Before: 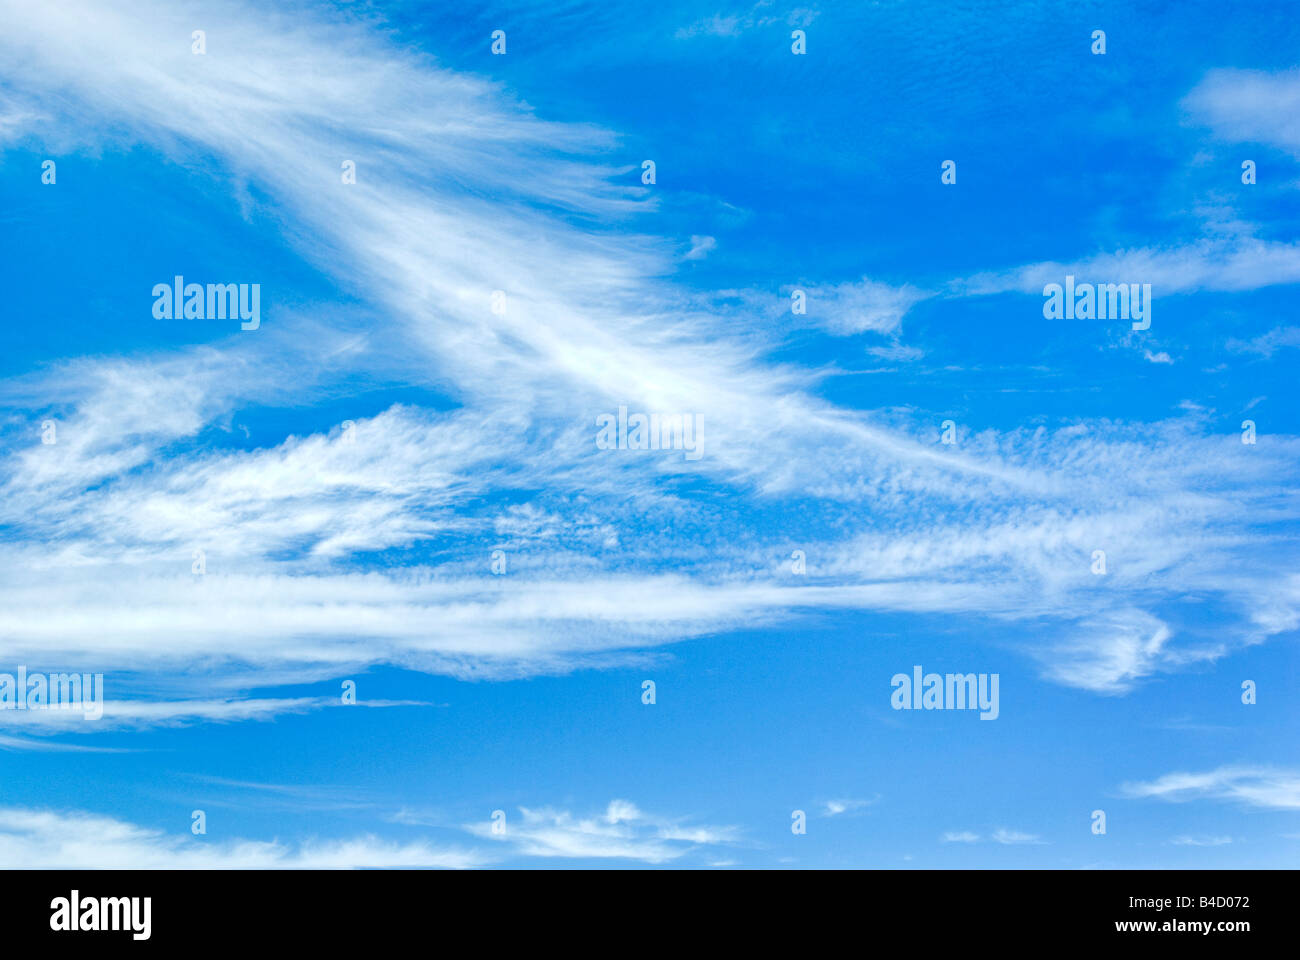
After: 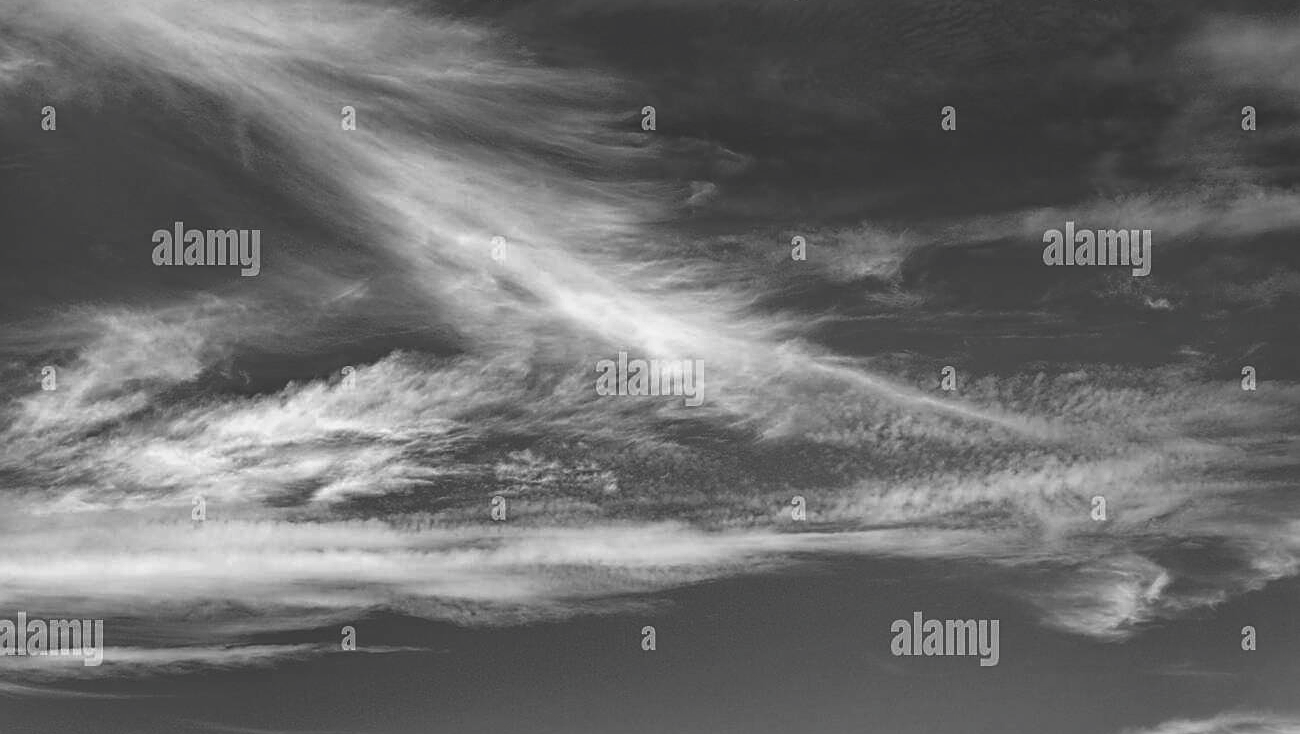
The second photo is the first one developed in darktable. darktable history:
crop: top 5.66%, bottom 17.846%
sharpen: on, module defaults
contrast brightness saturation: contrast -0.031, brightness -0.591, saturation -0.999
